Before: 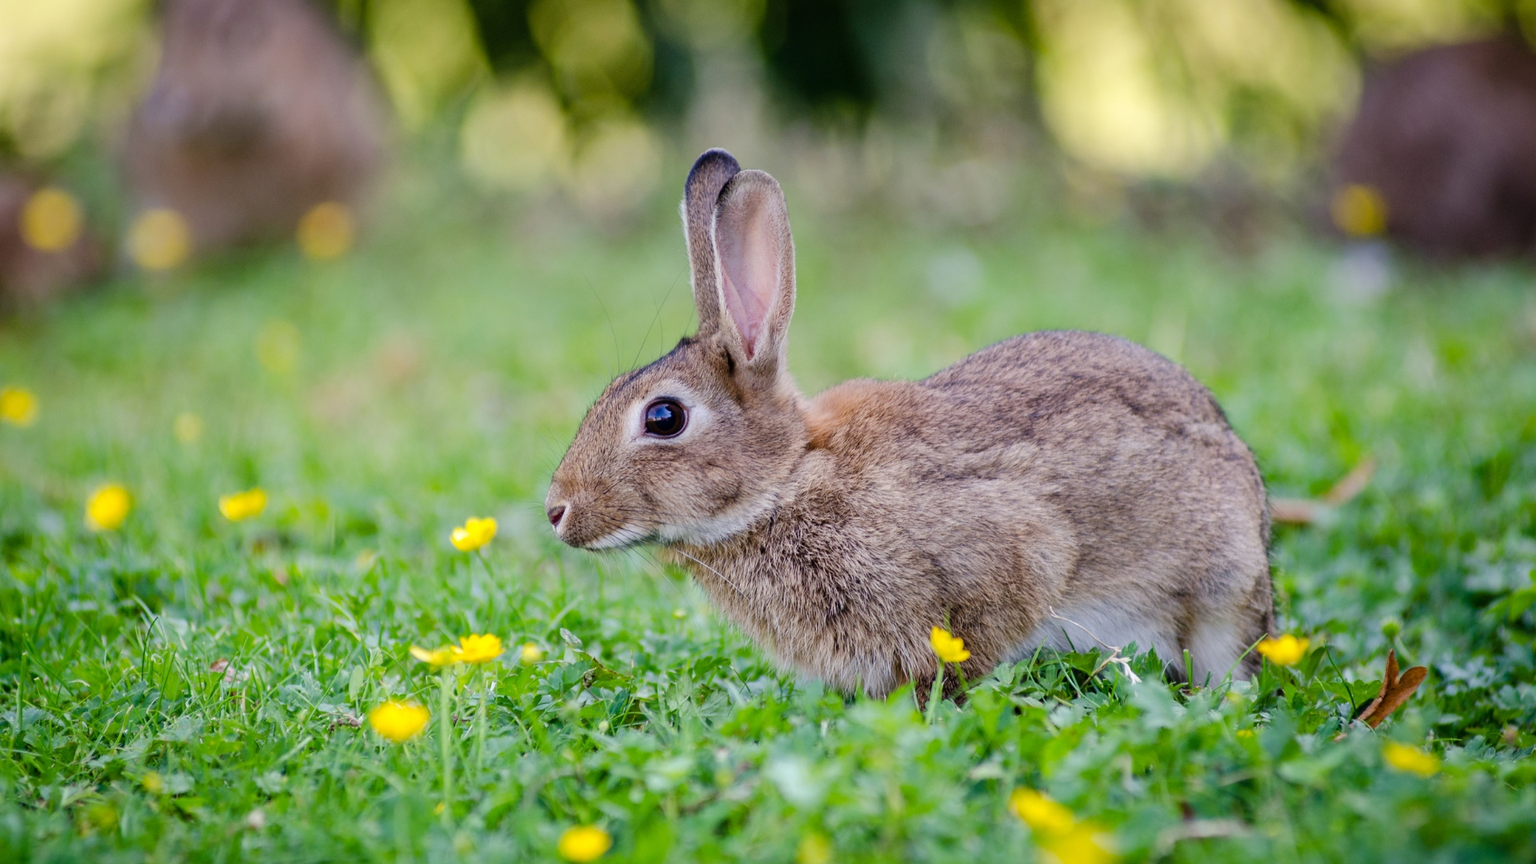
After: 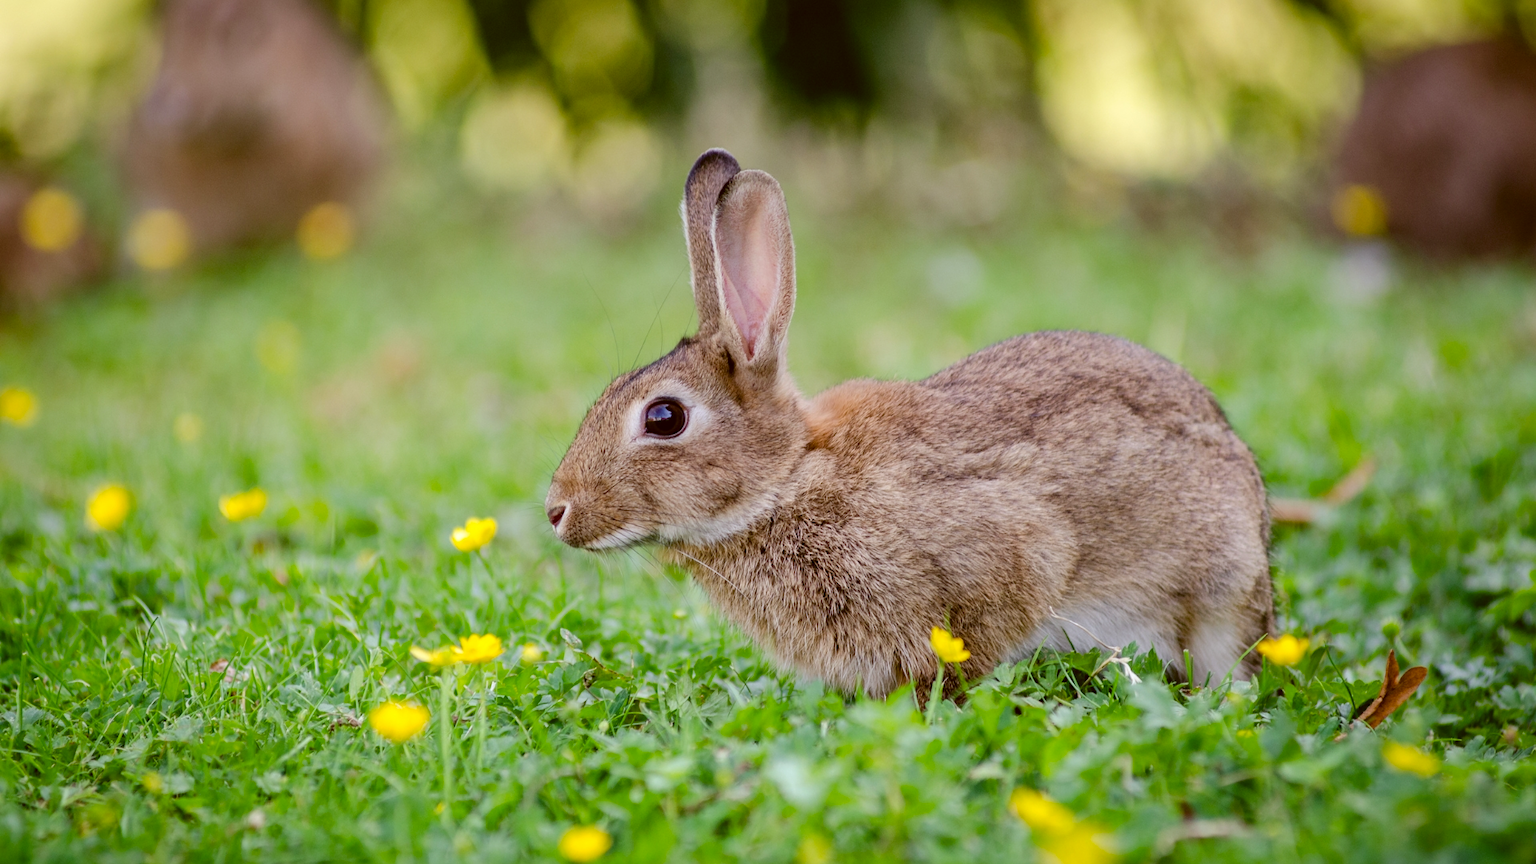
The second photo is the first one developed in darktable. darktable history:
exposure: compensate highlight preservation false
color correction: highlights a* -0.466, highlights b* 0.16, shadows a* 5.2, shadows b* 20.79
